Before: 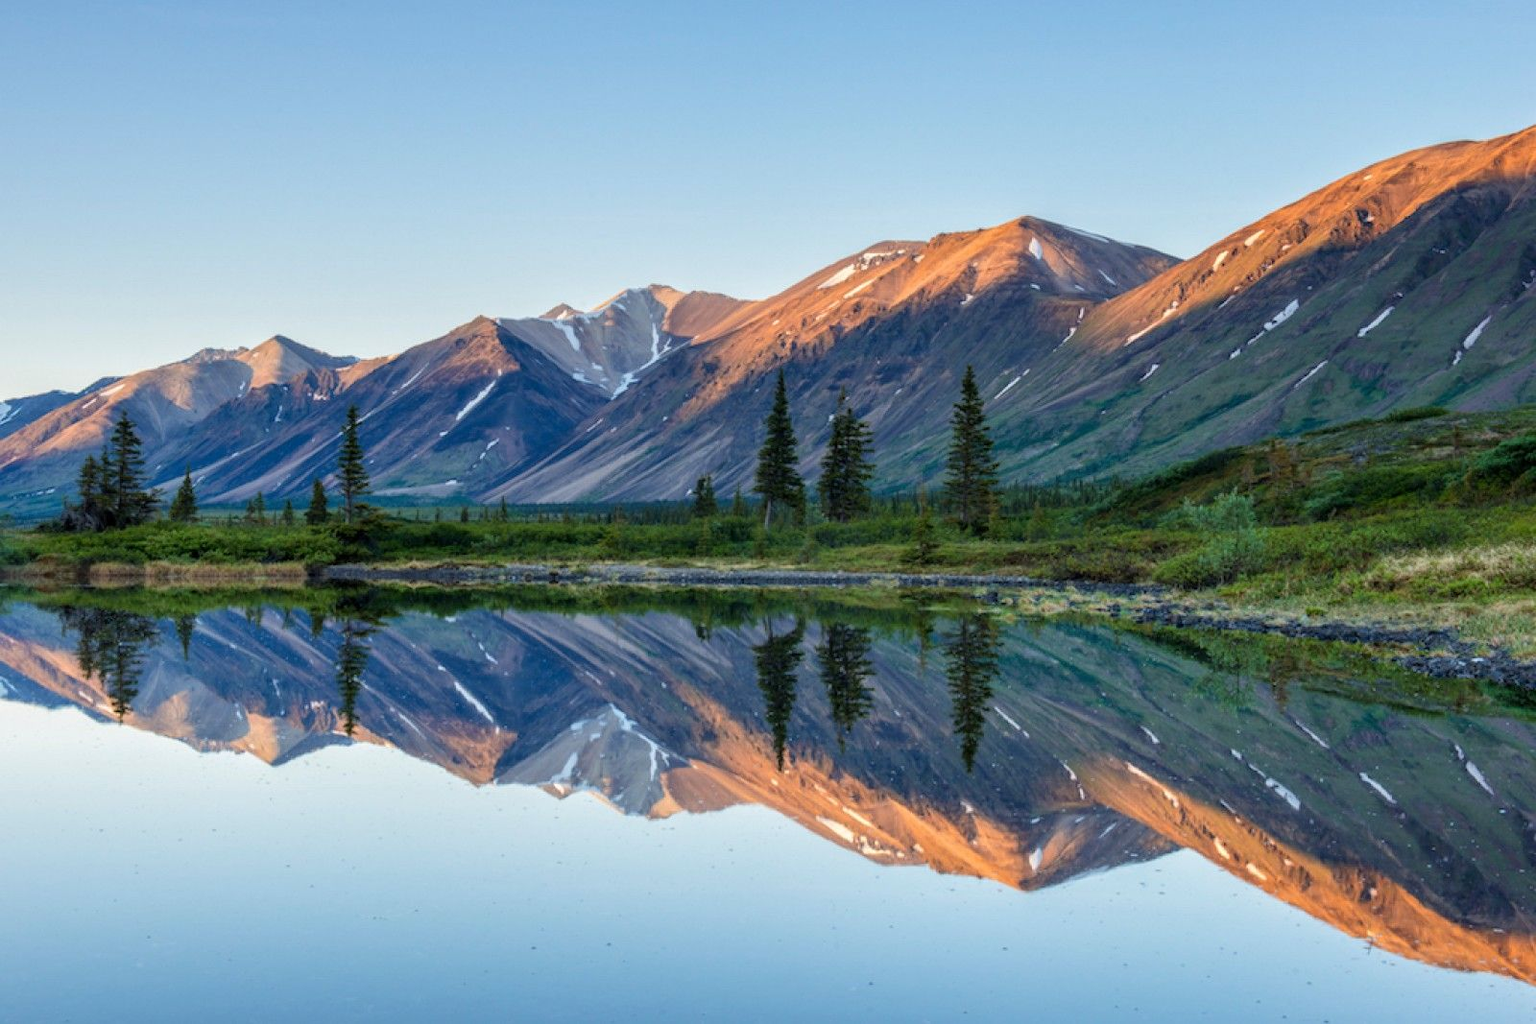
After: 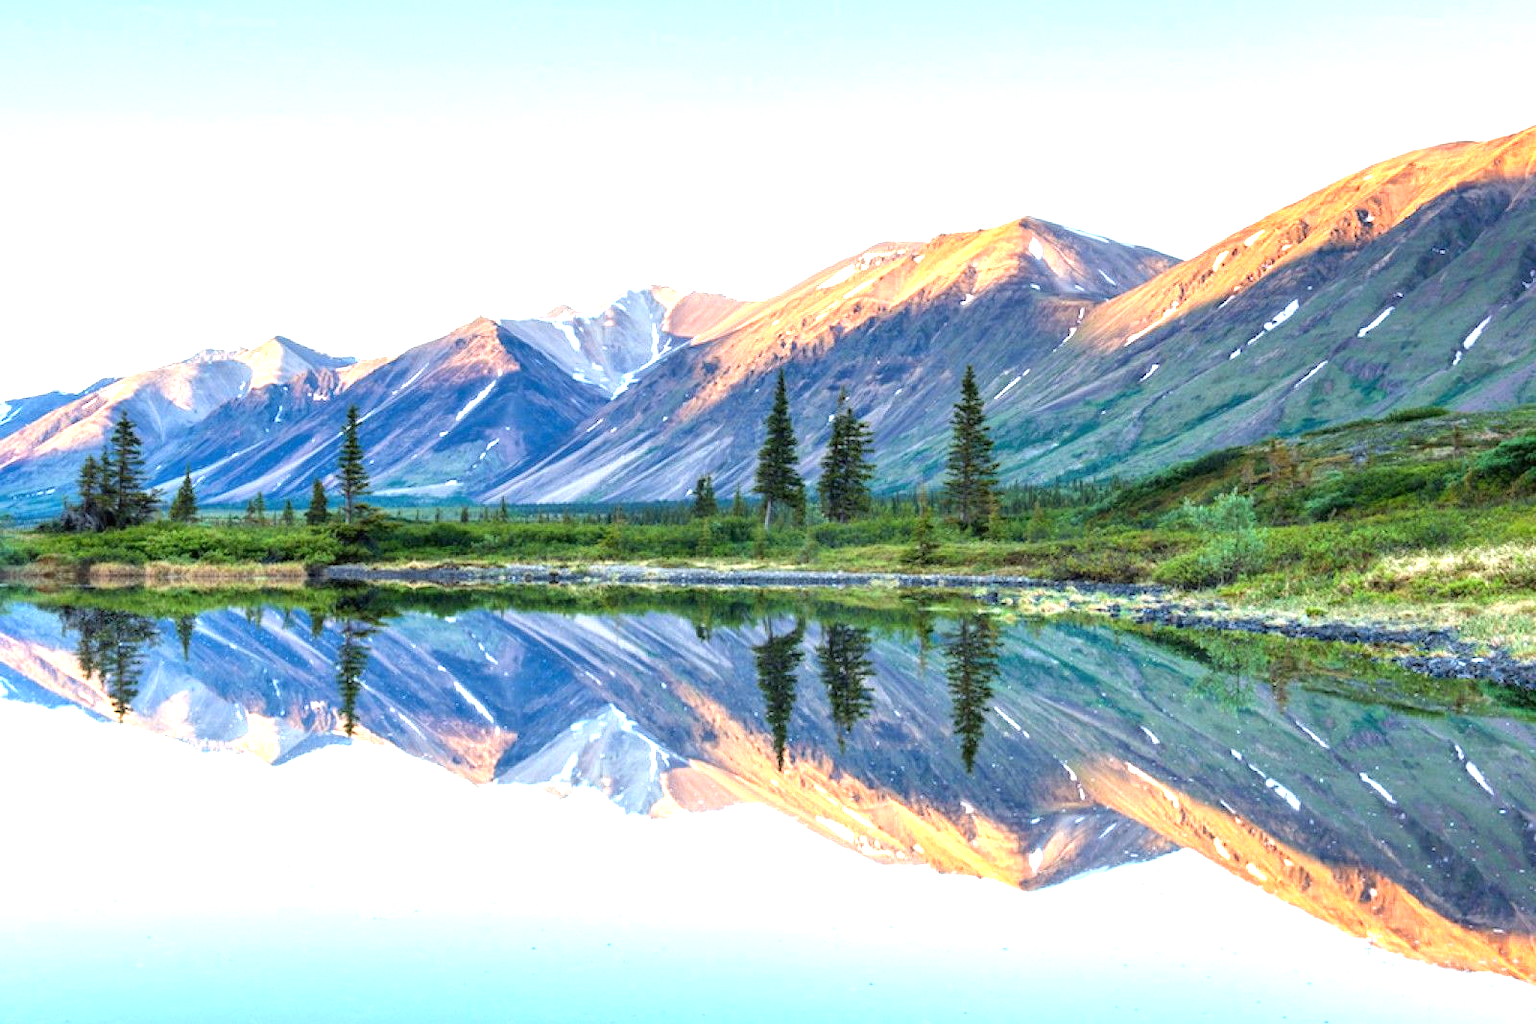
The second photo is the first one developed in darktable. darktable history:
exposure: black level correction 0, exposure 1.6 EV, compensate exposure bias true, compensate highlight preservation false
